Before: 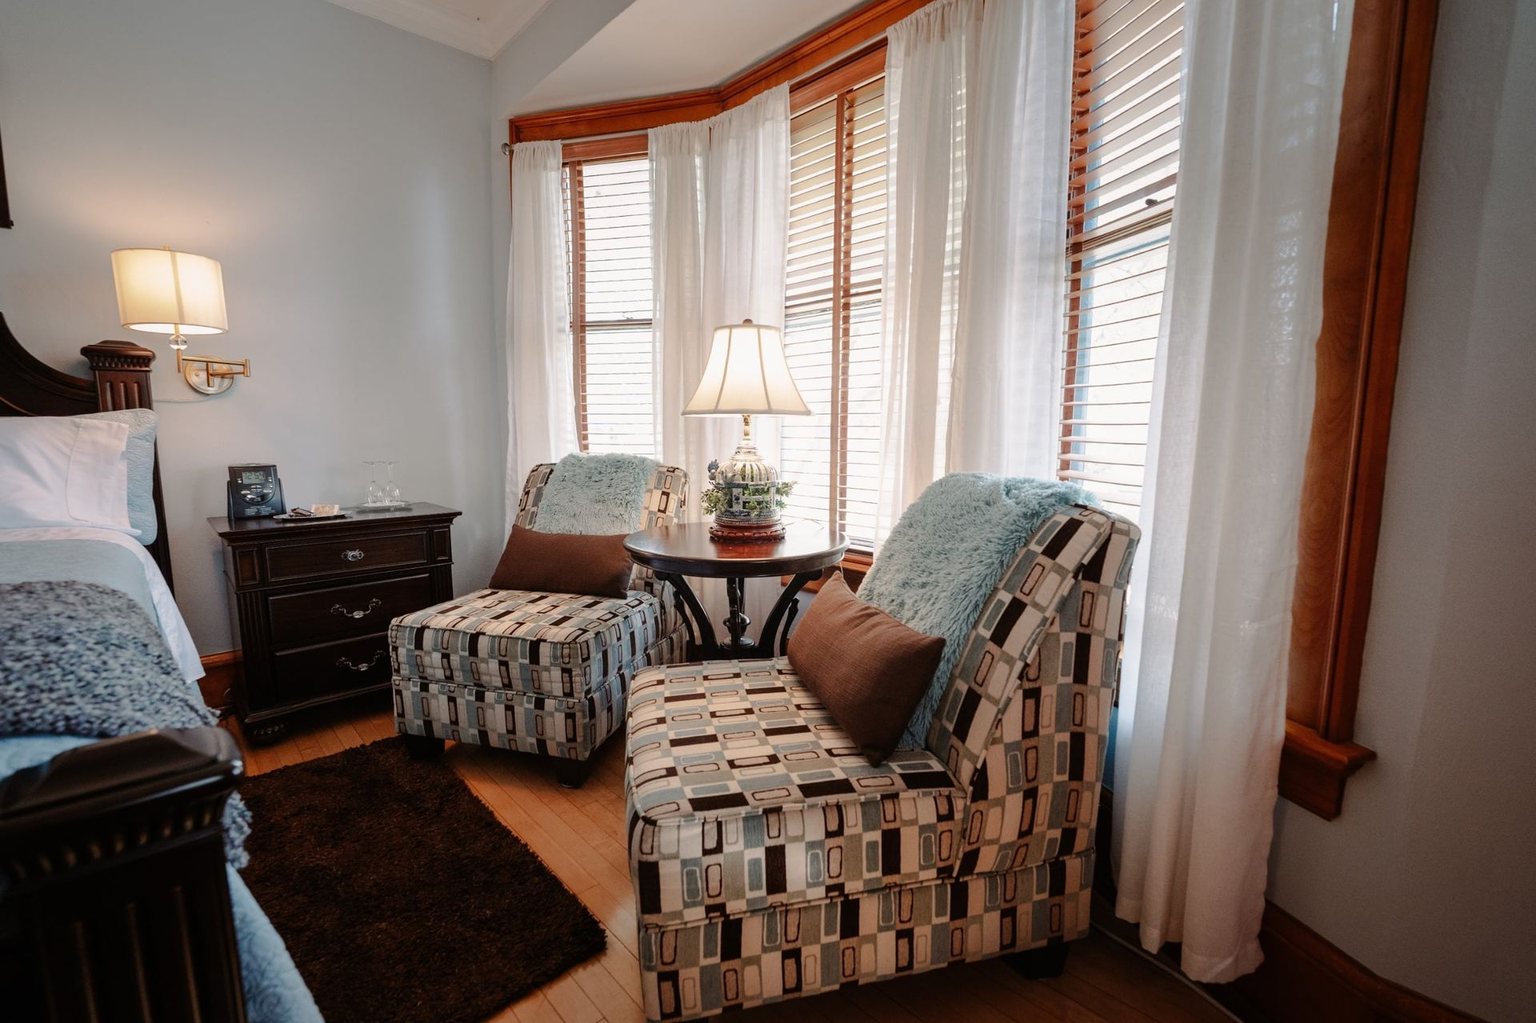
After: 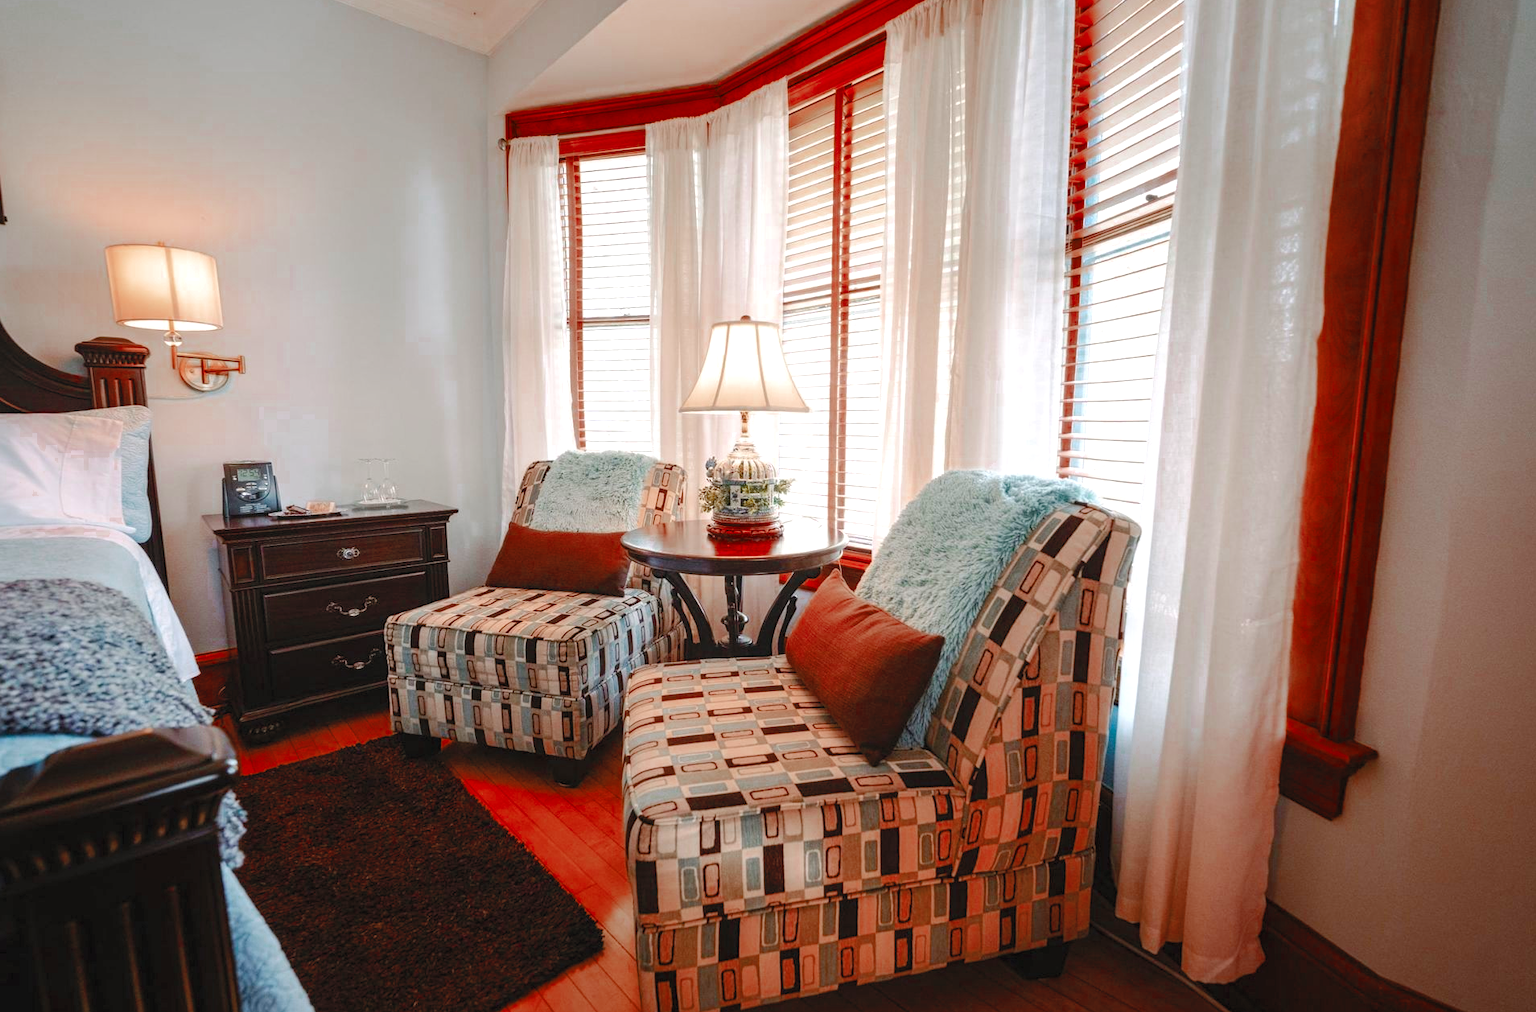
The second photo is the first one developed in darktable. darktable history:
color zones: curves: ch0 [(0, 0.299) (0.25, 0.383) (0.456, 0.352) (0.736, 0.571)]; ch1 [(0, 0.63) (0.151, 0.568) (0.254, 0.416) (0.47, 0.558) (0.732, 0.37) (0.909, 0.492)]; ch2 [(0.004, 0.604) (0.158, 0.443) (0.257, 0.403) (0.761, 0.468)]
contrast brightness saturation: brightness 0.152
color balance rgb: linear chroma grading › global chroma 14.556%, perceptual saturation grading › global saturation 44.119%, perceptual saturation grading › highlights -50.504%, perceptual saturation grading › shadows 30.875%, perceptual brilliance grading › global brilliance 11.627%
crop: left 0.438%, top 0.625%, right 0.129%, bottom 0.961%
local contrast: detail 109%
